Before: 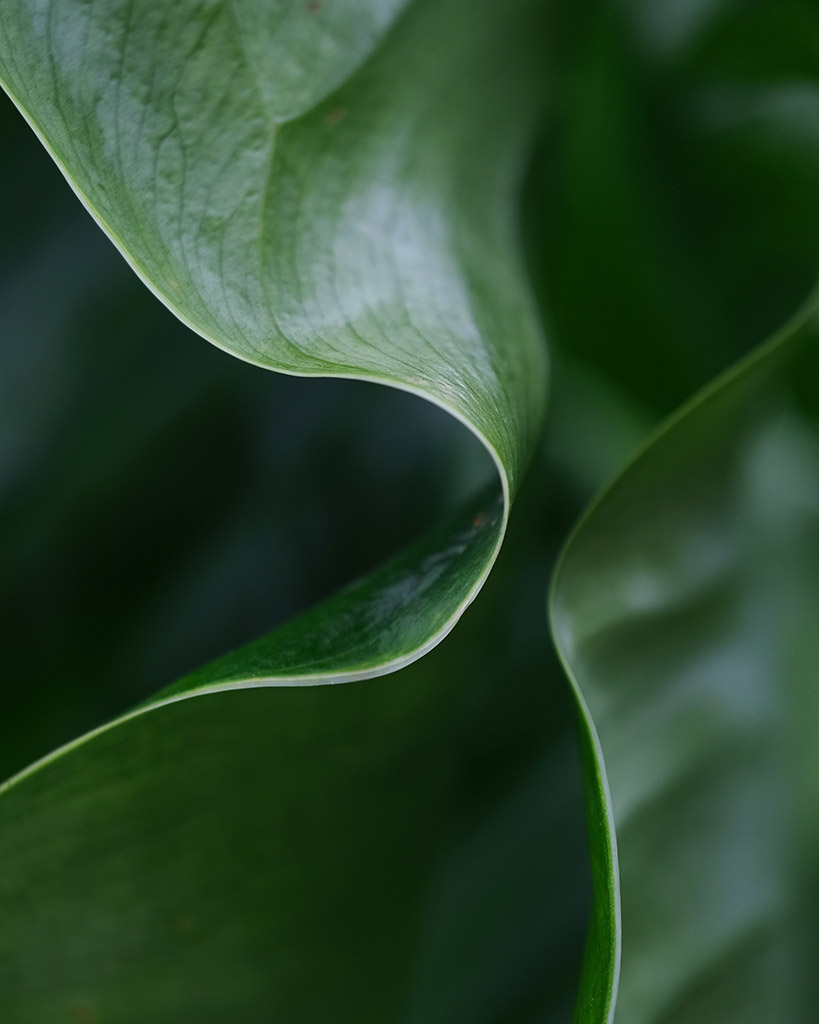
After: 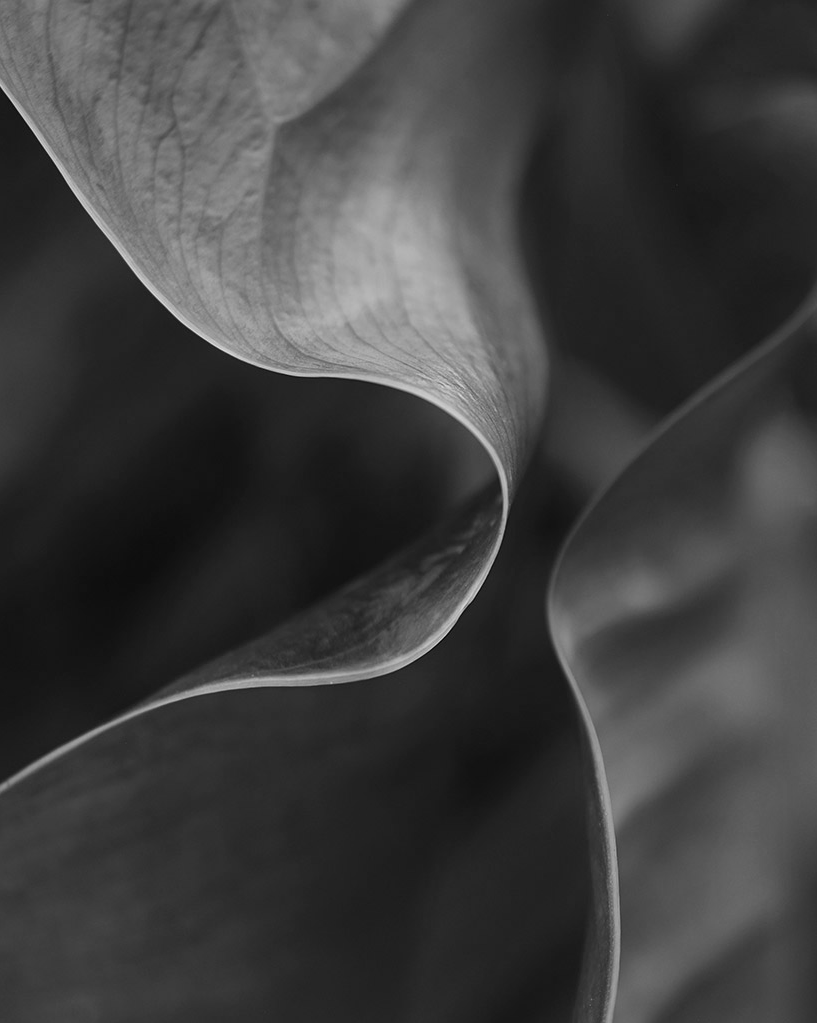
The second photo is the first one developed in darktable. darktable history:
crop and rotate: left 0.126%
monochrome: a -4.13, b 5.16, size 1
